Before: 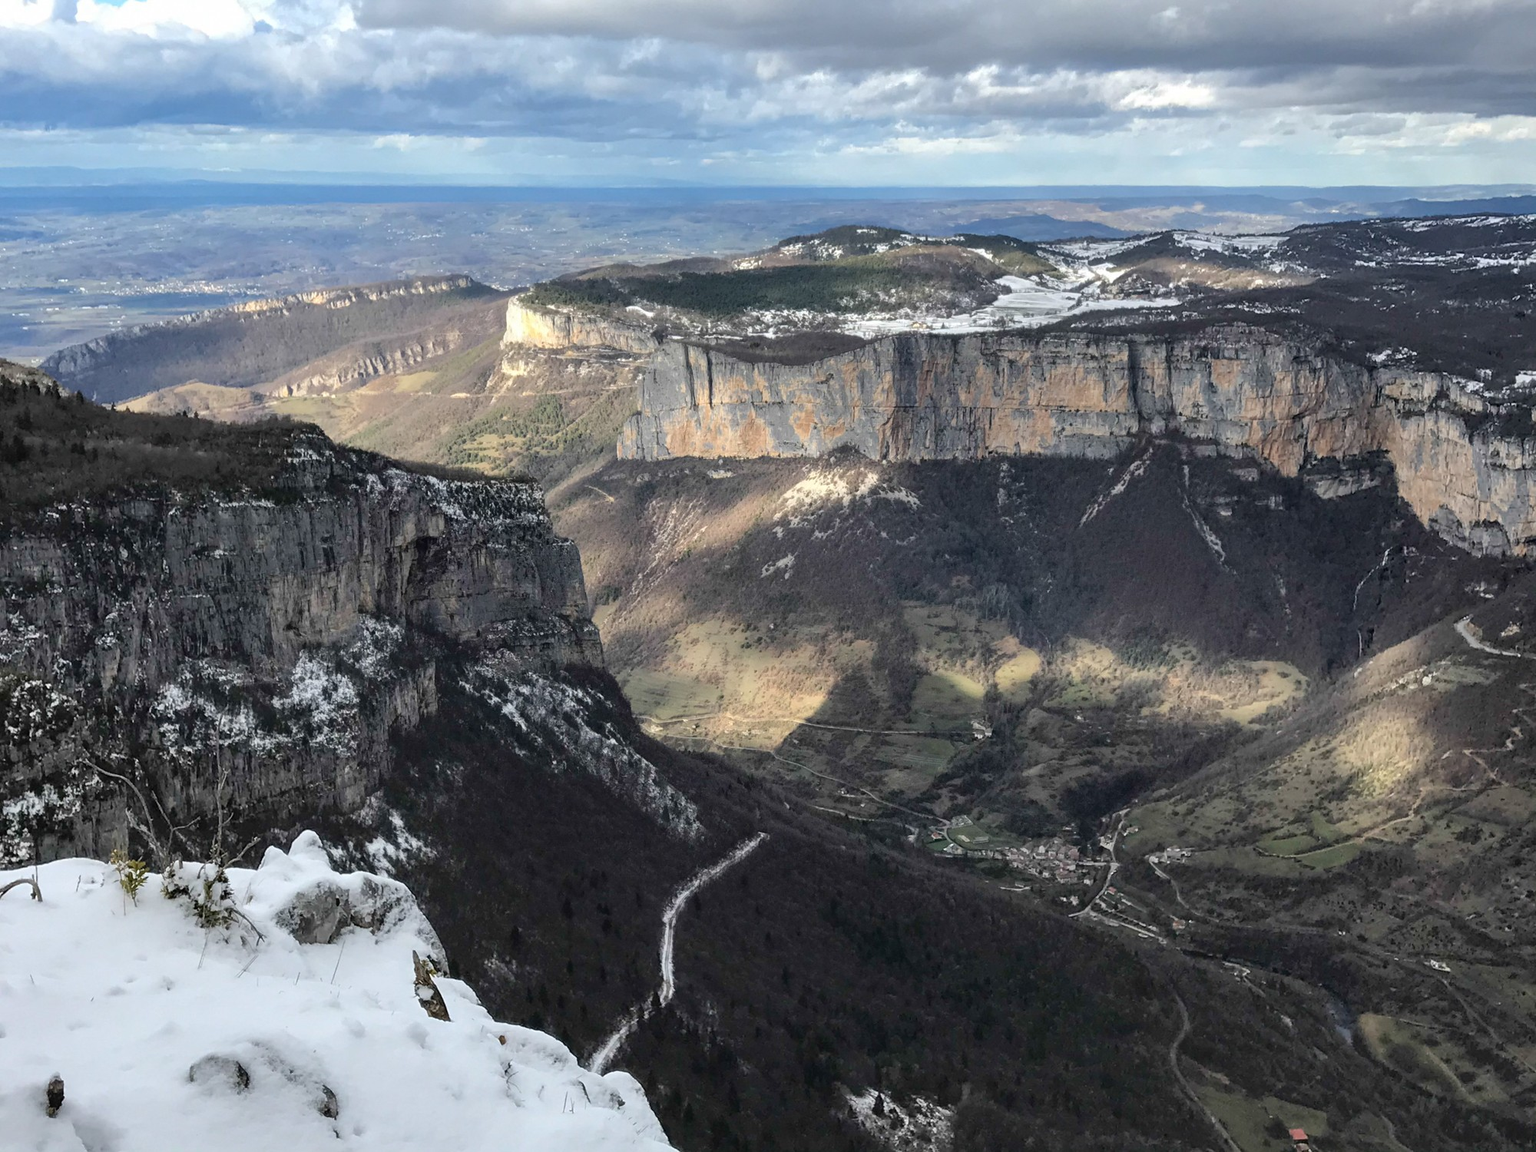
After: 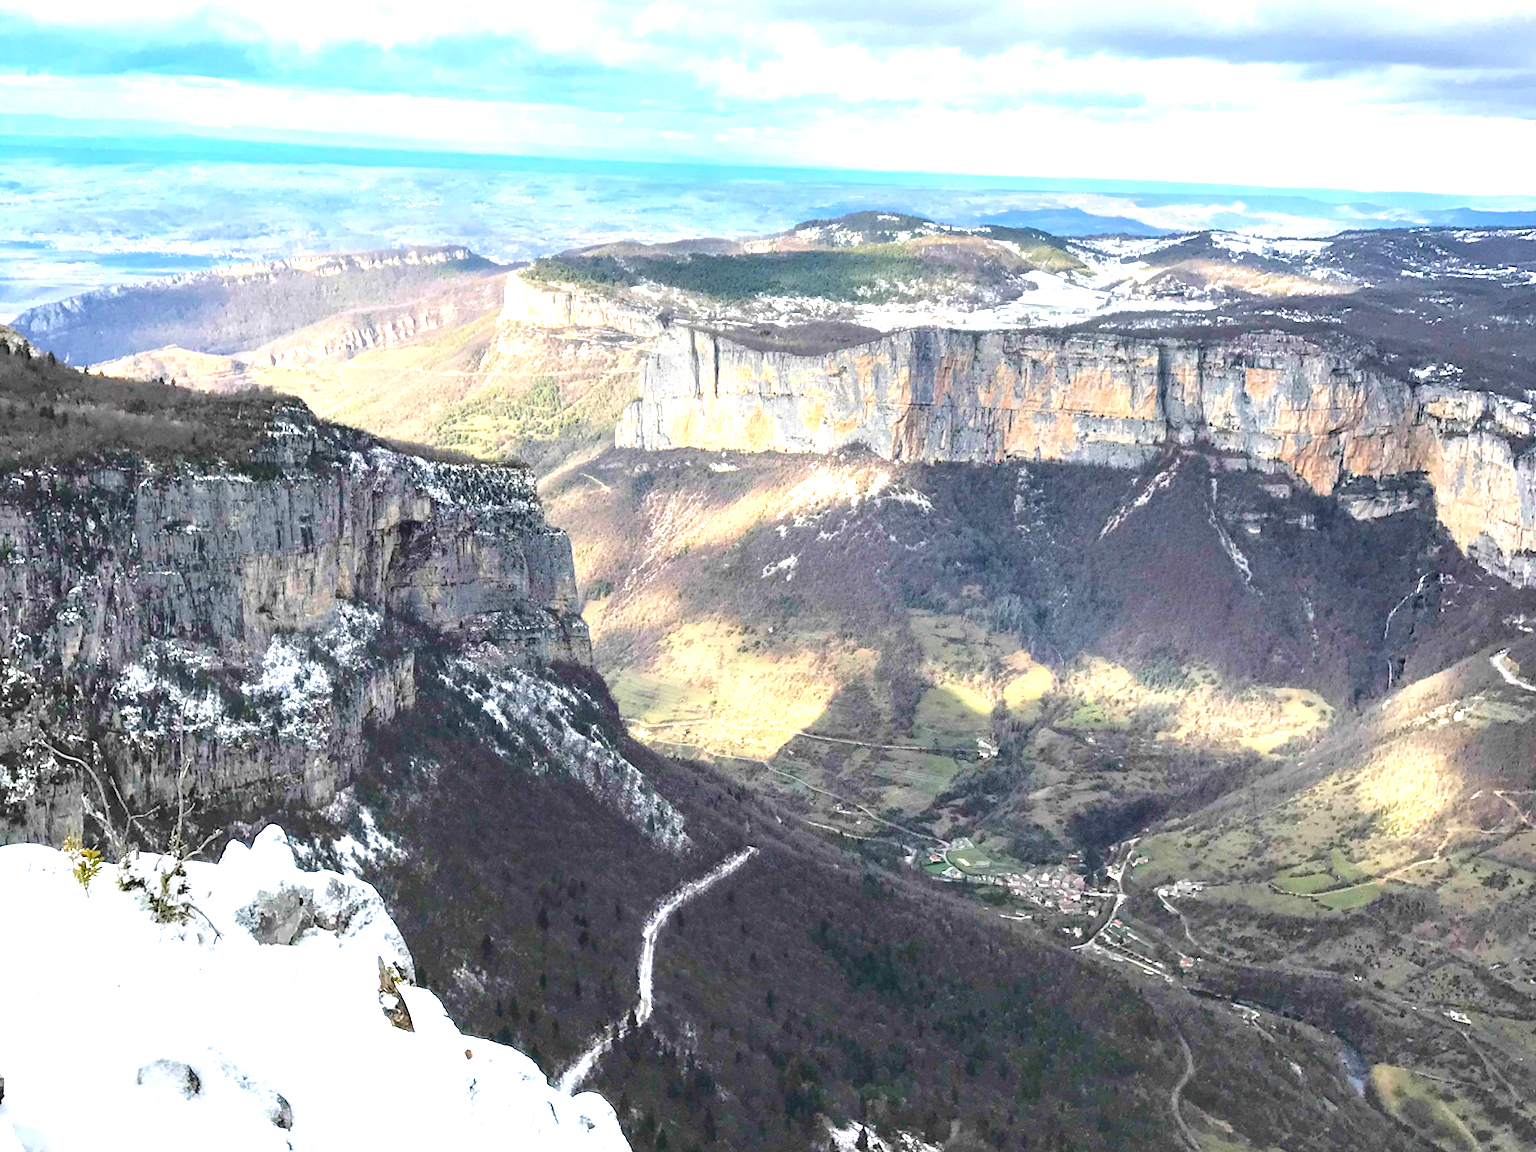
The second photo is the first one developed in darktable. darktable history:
exposure: black level correction 0, exposure 1.5 EV, compensate highlight preservation false
crop and rotate: angle -2.38°
color balance rgb: perceptual saturation grading › global saturation 25%, perceptual brilliance grading › mid-tones 10%, perceptual brilliance grading › shadows 15%, global vibrance 20%
